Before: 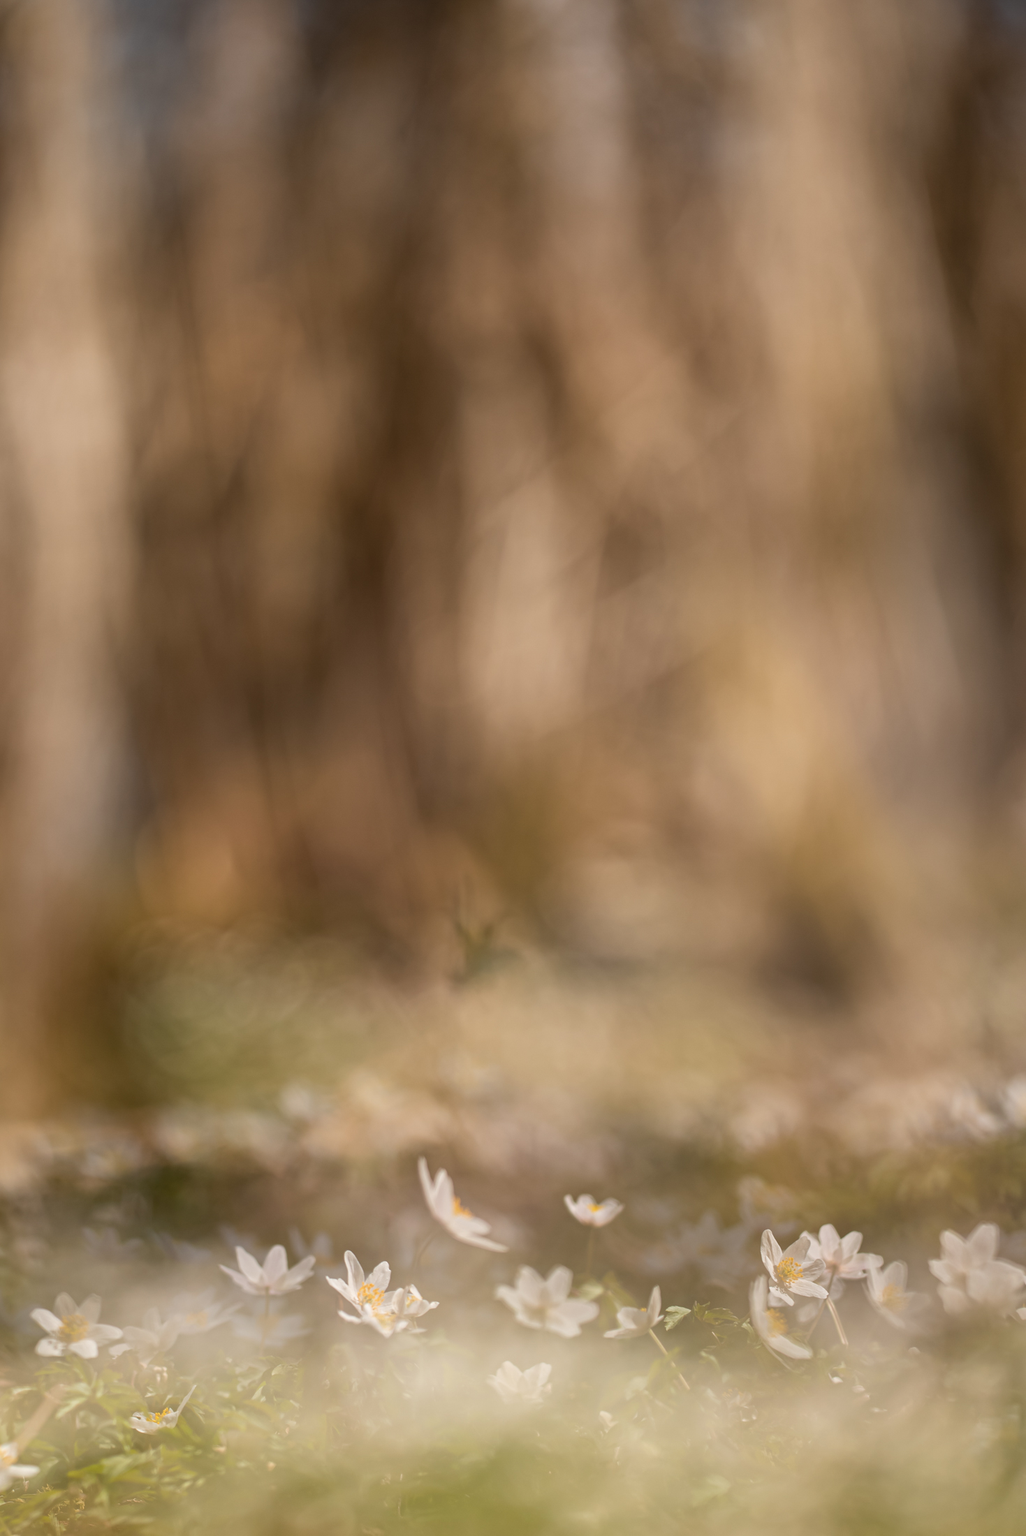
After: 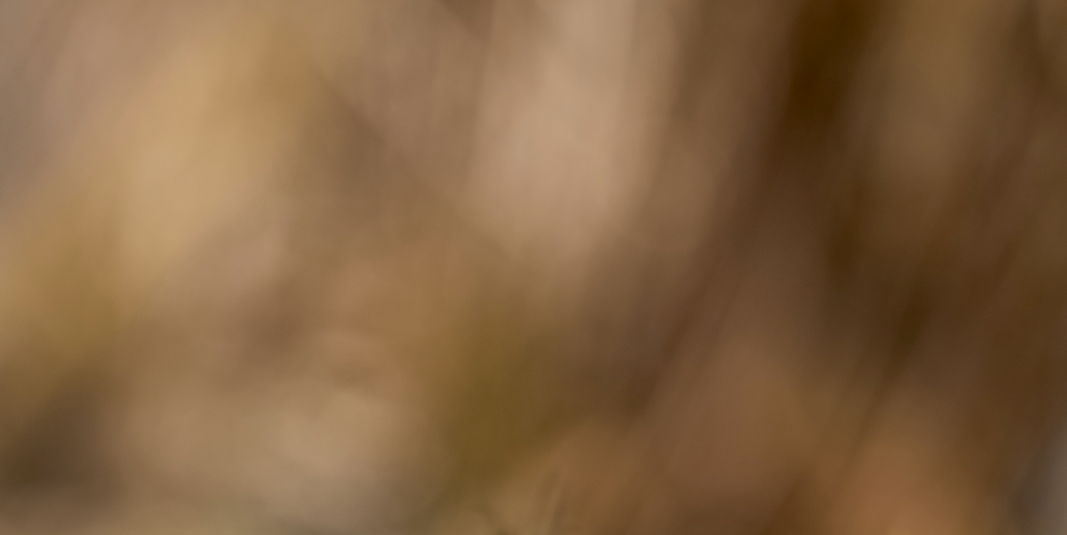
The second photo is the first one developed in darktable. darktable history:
crop and rotate: angle 16.12°, top 30.835%, bottom 35.653%
exposure: black level correction 0.009, exposure -0.159 EV, compensate highlight preservation false
